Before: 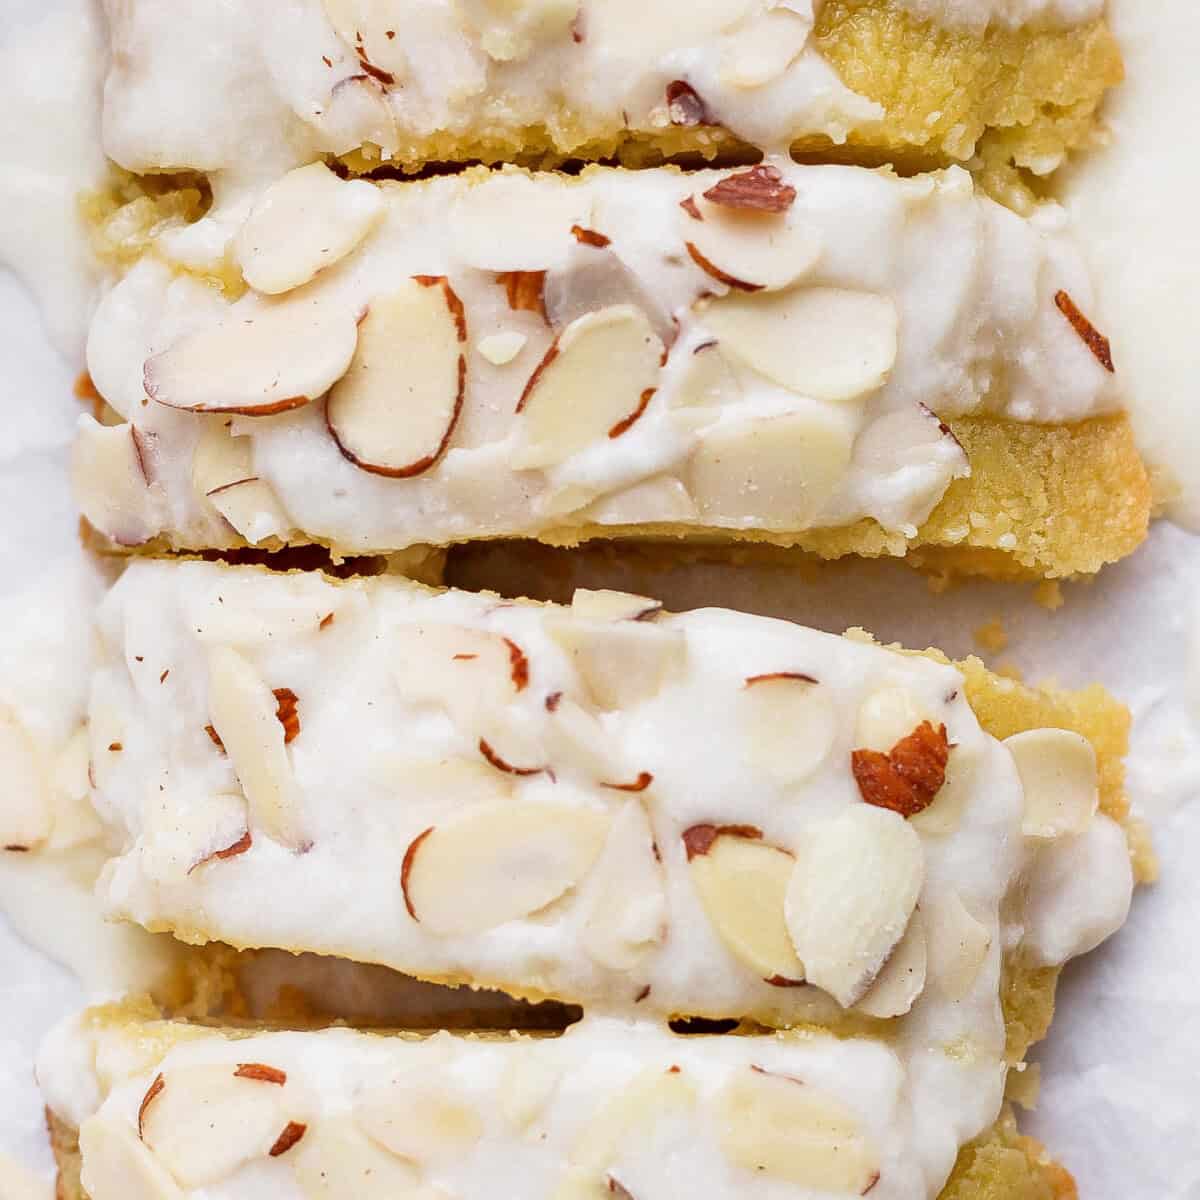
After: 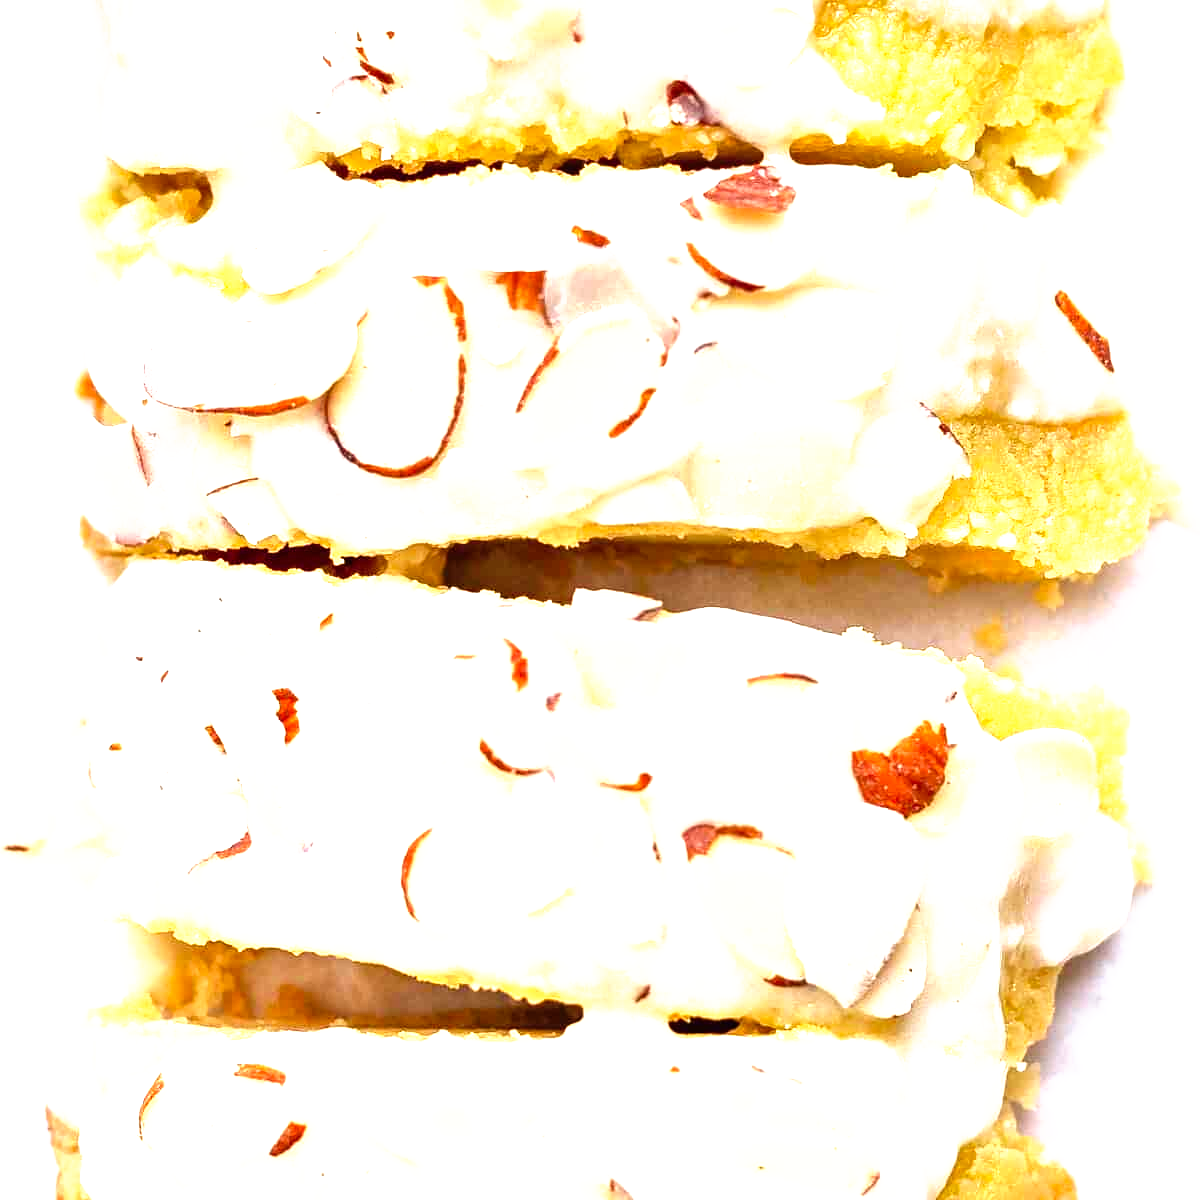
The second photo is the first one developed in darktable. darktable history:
tone curve: curves: ch0 [(0, 0) (0.003, 0.002) (0.011, 0.006) (0.025, 0.014) (0.044, 0.025) (0.069, 0.039) (0.1, 0.056) (0.136, 0.086) (0.177, 0.129) (0.224, 0.183) (0.277, 0.247) (0.335, 0.318) (0.399, 0.395) (0.468, 0.48) (0.543, 0.571) (0.623, 0.668) (0.709, 0.773) (0.801, 0.873) (0.898, 0.978) (1, 1)], preserve colors none
exposure: black level correction 0, exposure 1.1 EV, compensate exposure bias true, compensate highlight preservation false
